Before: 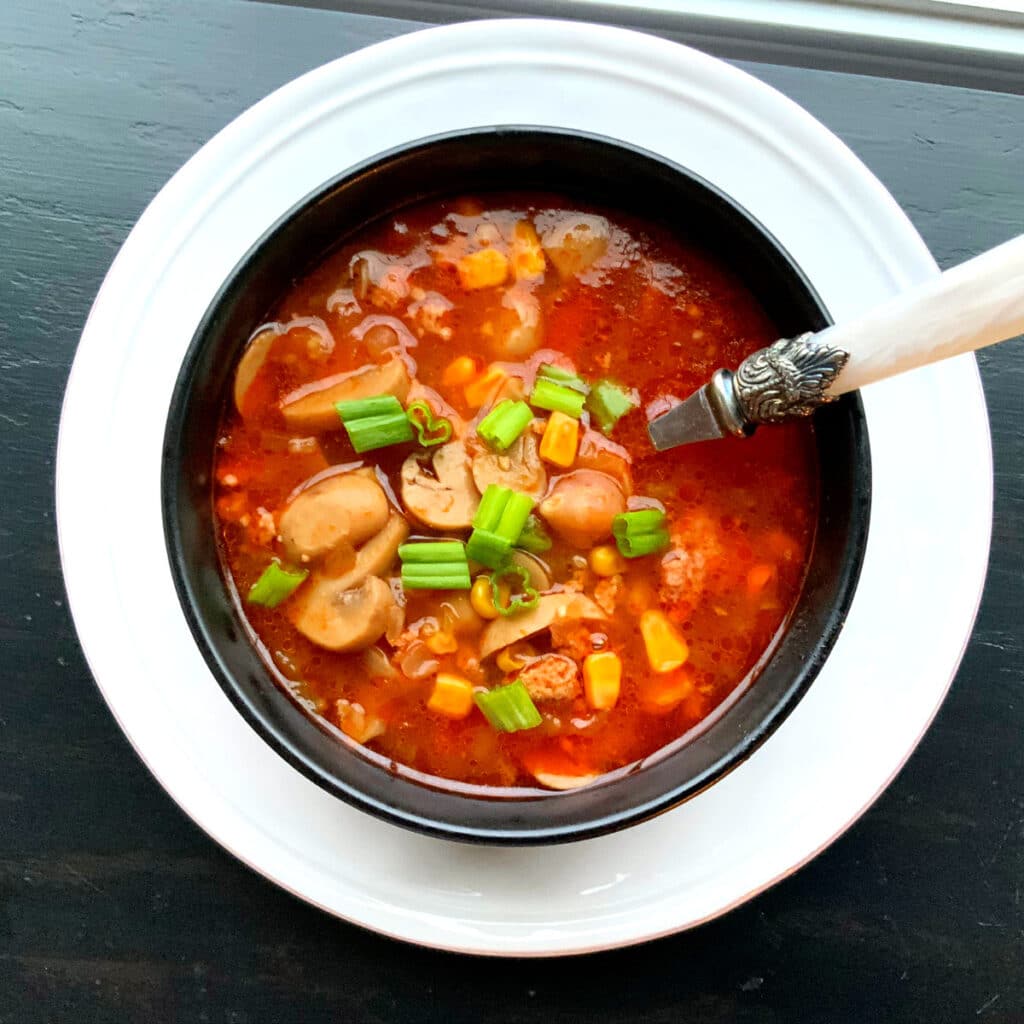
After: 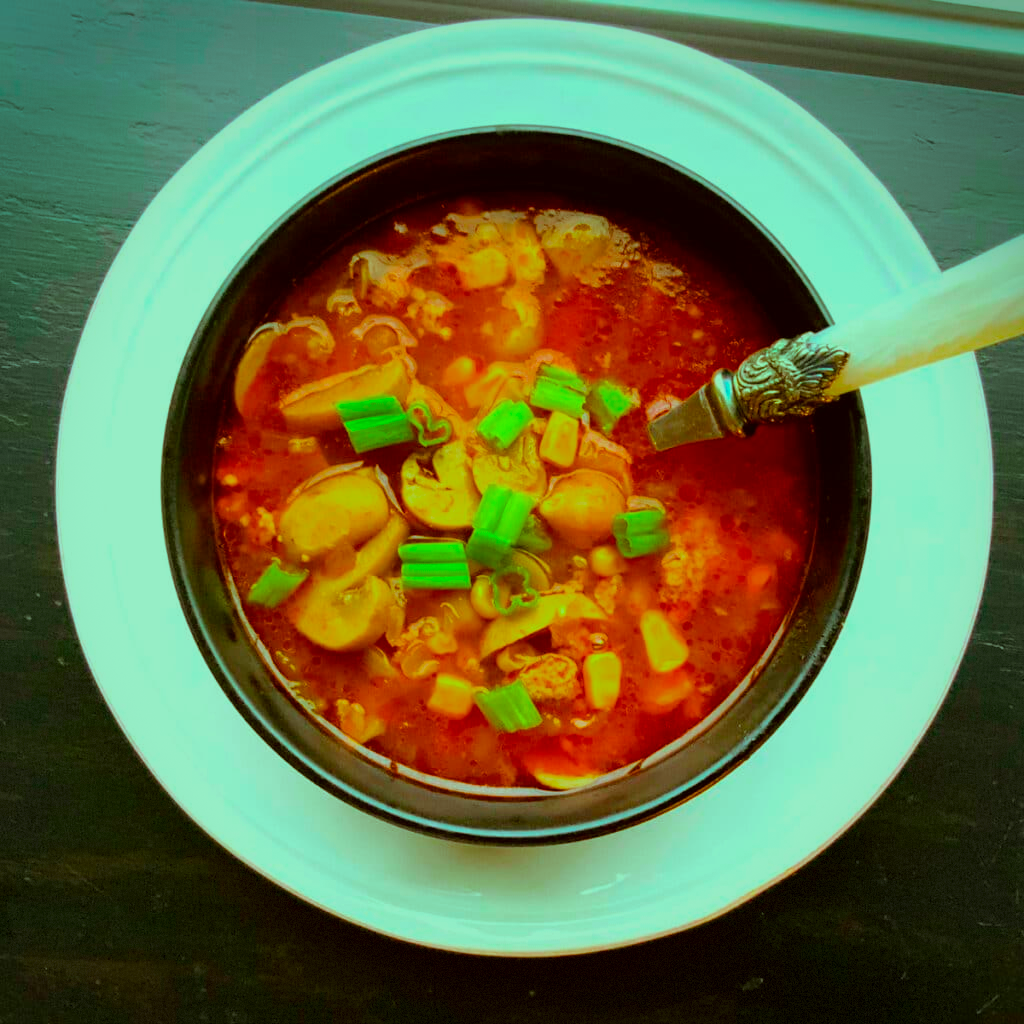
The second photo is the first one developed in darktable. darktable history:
vignetting: saturation -0.029, dithering 8-bit output
color balance rgb: highlights gain › luminance -33.29%, highlights gain › chroma 5.806%, highlights gain › hue 216.4°, shadows fall-off 102.687%, linear chroma grading › global chroma 41.567%, perceptual saturation grading › global saturation 25.822%, mask middle-gray fulcrum 22.825%, global vibrance 9.702%
color correction: highlights a* 0.089, highlights b* 28.87, shadows a* -0.245, shadows b* 21.73
